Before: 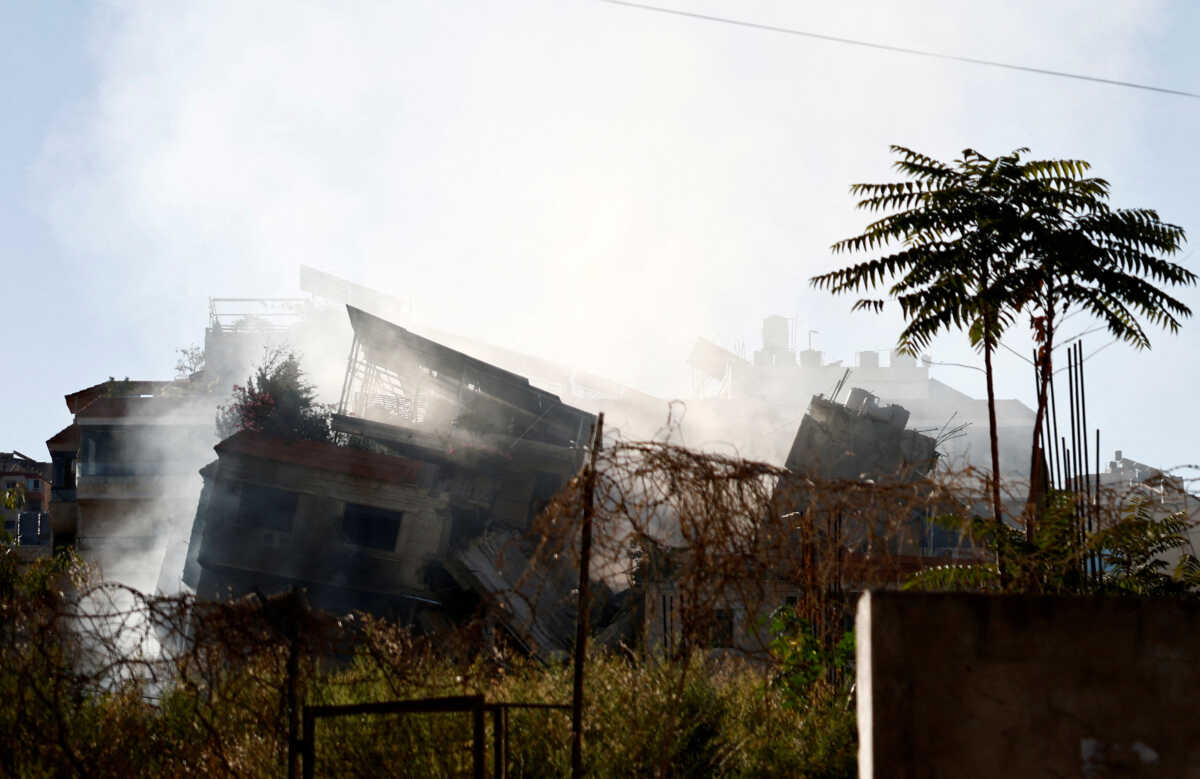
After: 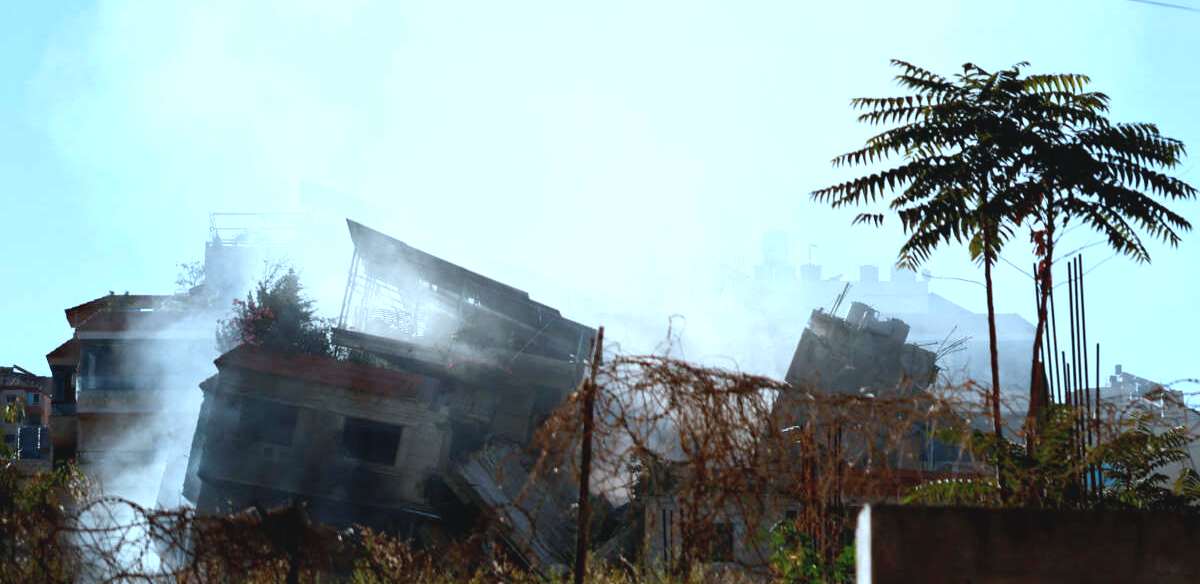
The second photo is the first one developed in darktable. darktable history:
contrast brightness saturation: contrast -0.108
color correction: highlights a* -9.75, highlights b* -21.96
crop: top 11.063%, bottom 13.89%
exposure: black level correction 0.001, exposure 0.5 EV, compensate highlight preservation false
